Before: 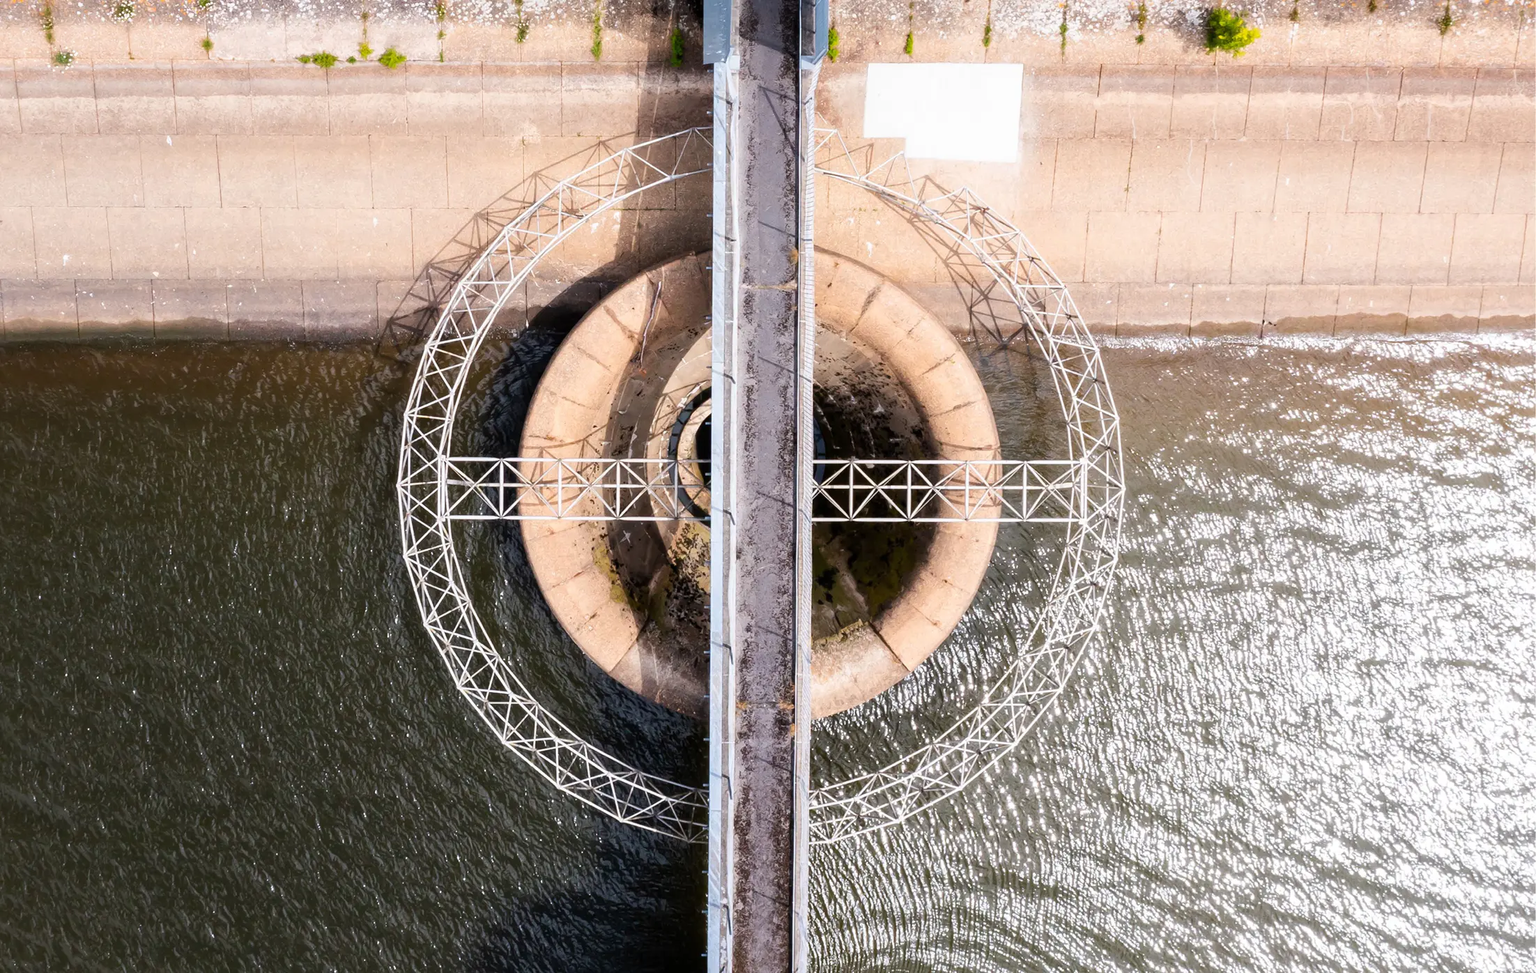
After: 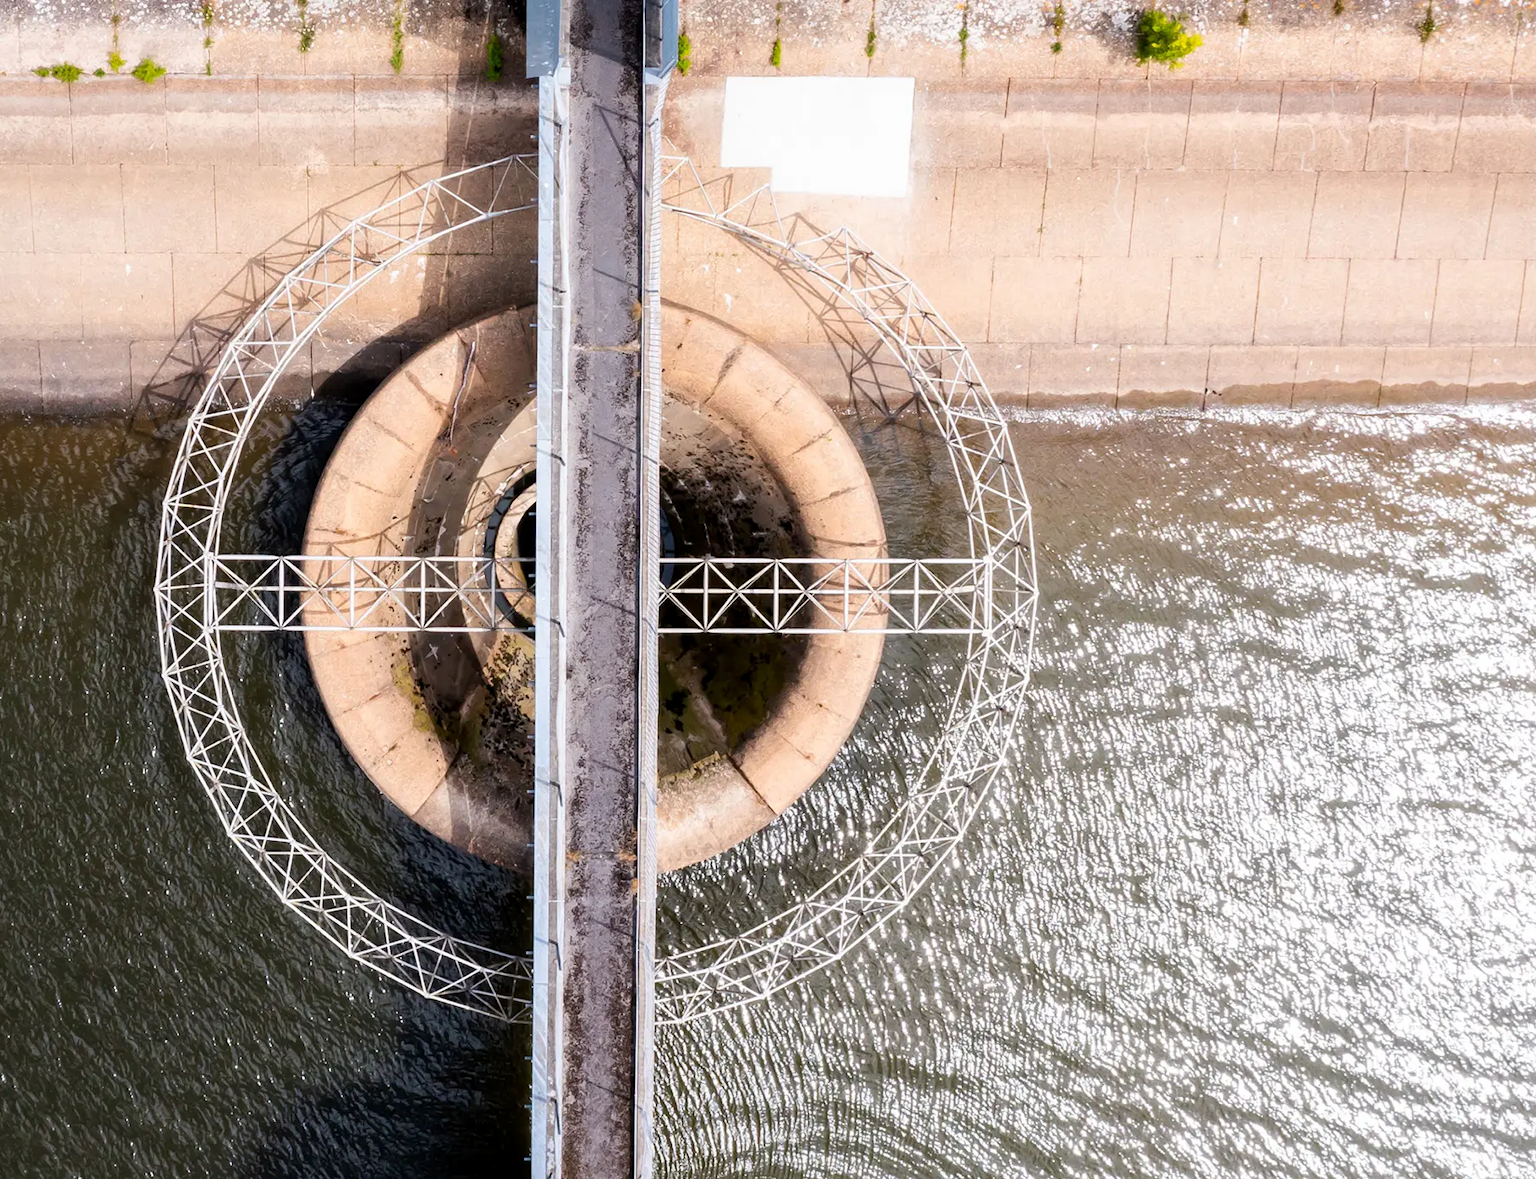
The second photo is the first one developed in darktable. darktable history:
exposure: black level correction 0.001, compensate highlight preservation false
crop: left 17.582%, bottom 0.031%
